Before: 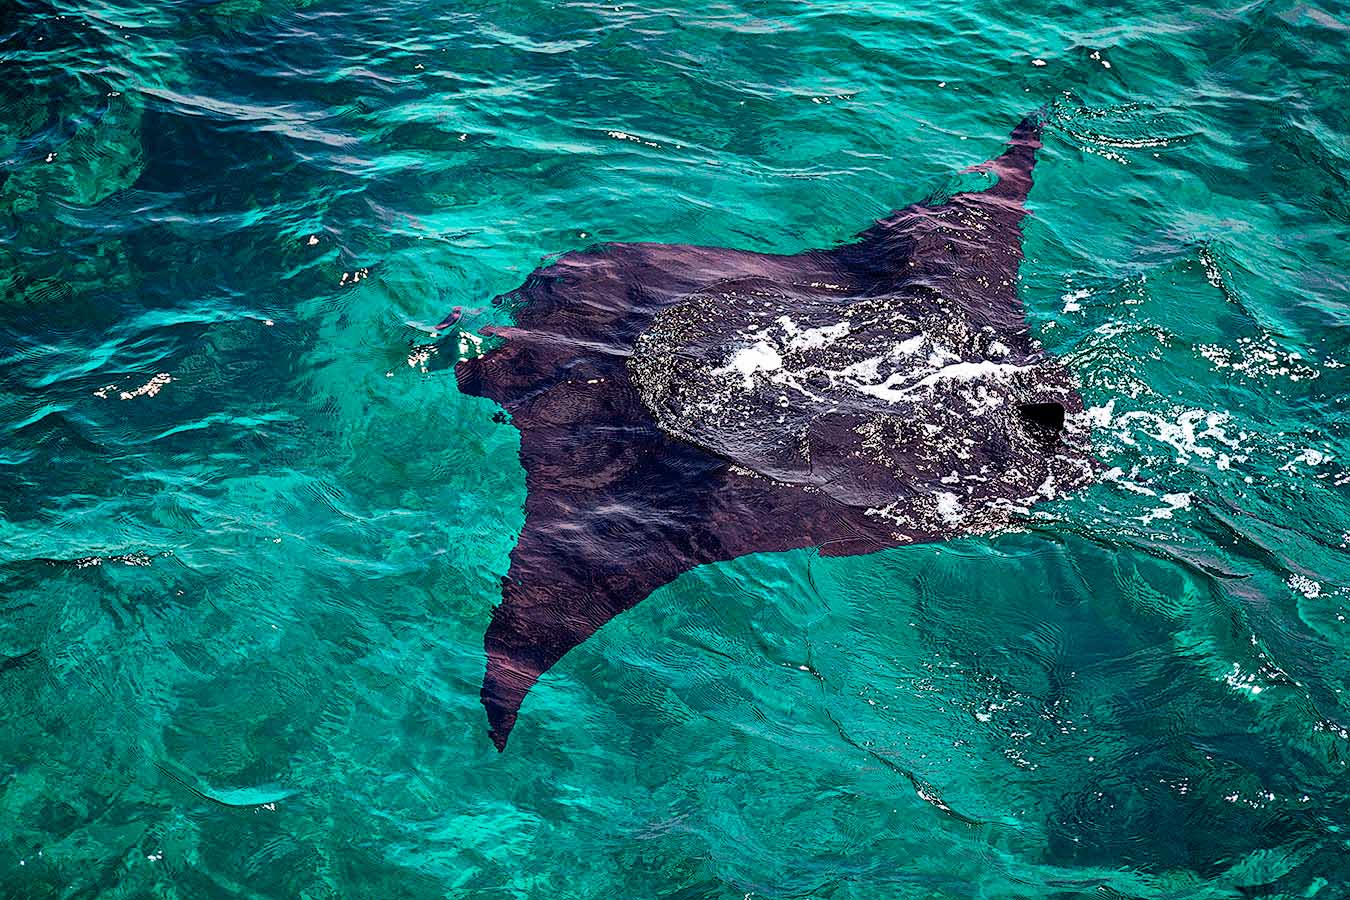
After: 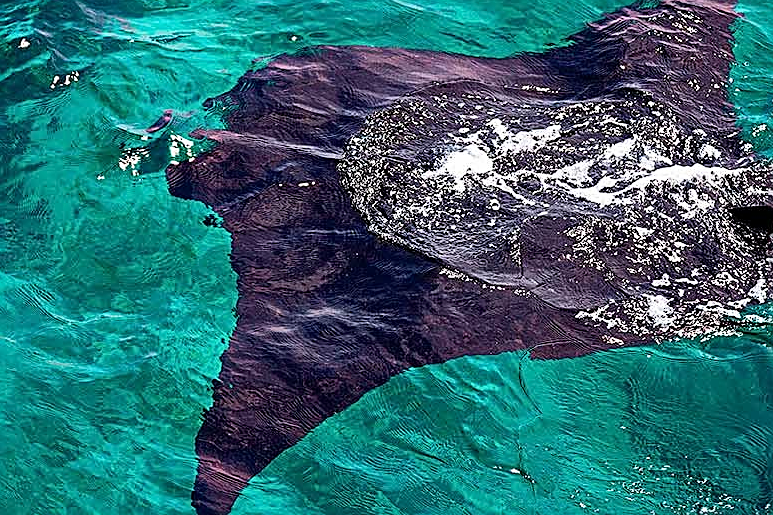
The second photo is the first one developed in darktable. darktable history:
sharpen: on, module defaults
crop: left 21.465%, top 21.974%, right 21.209%, bottom 20.7%
